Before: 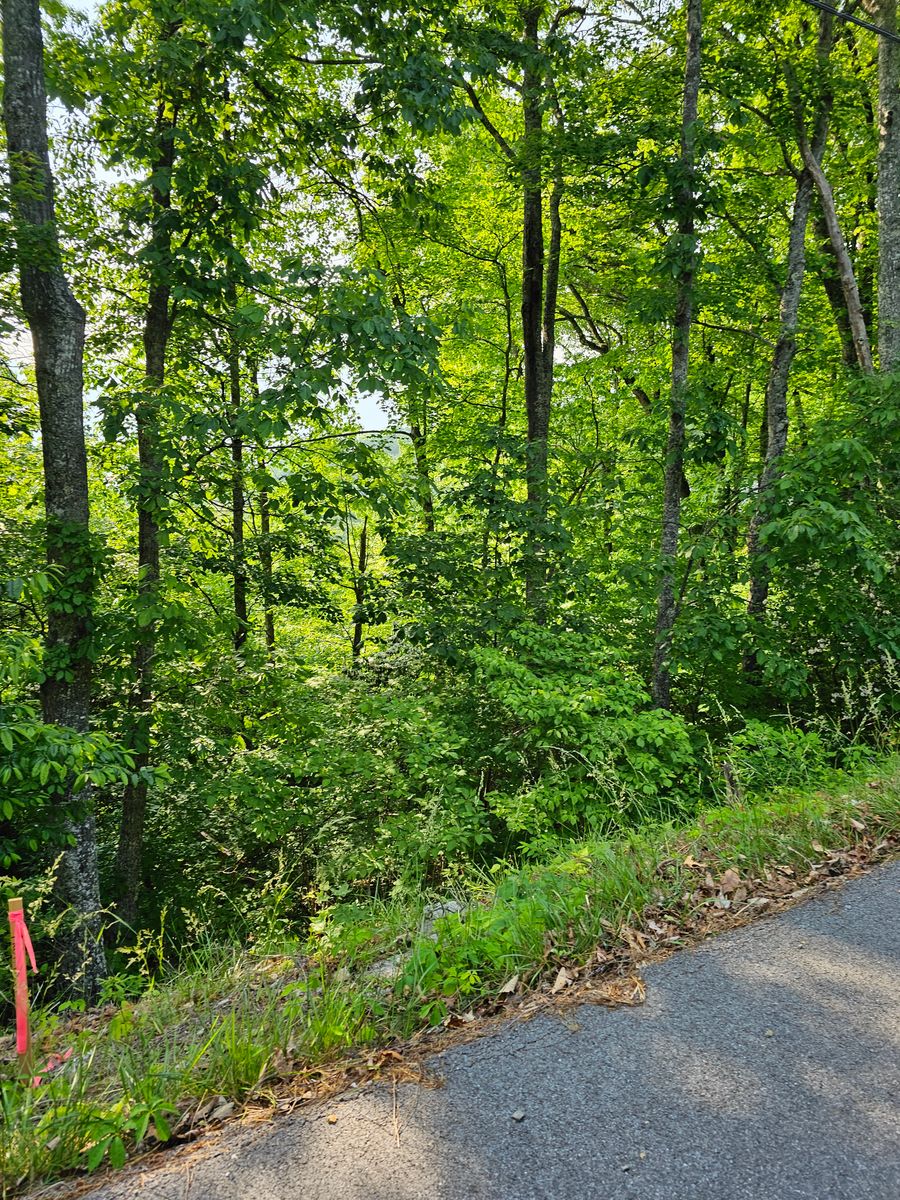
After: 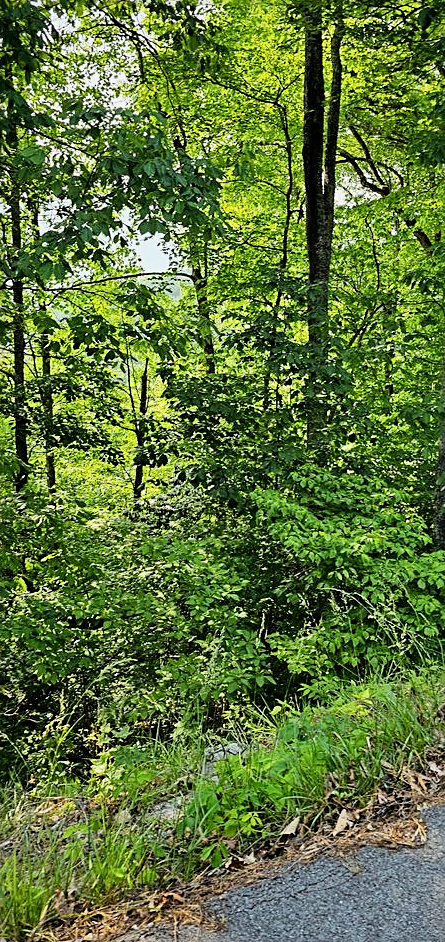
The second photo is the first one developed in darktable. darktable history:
filmic rgb: black relative exposure -8.07 EV, white relative exposure 3 EV, hardness 5.35, contrast 1.25
crop and rotate: angle 0.02°, left 24.353%, top 13.219%, right 26.156%, bottom 8.224%
sharpen: on, module defaults
